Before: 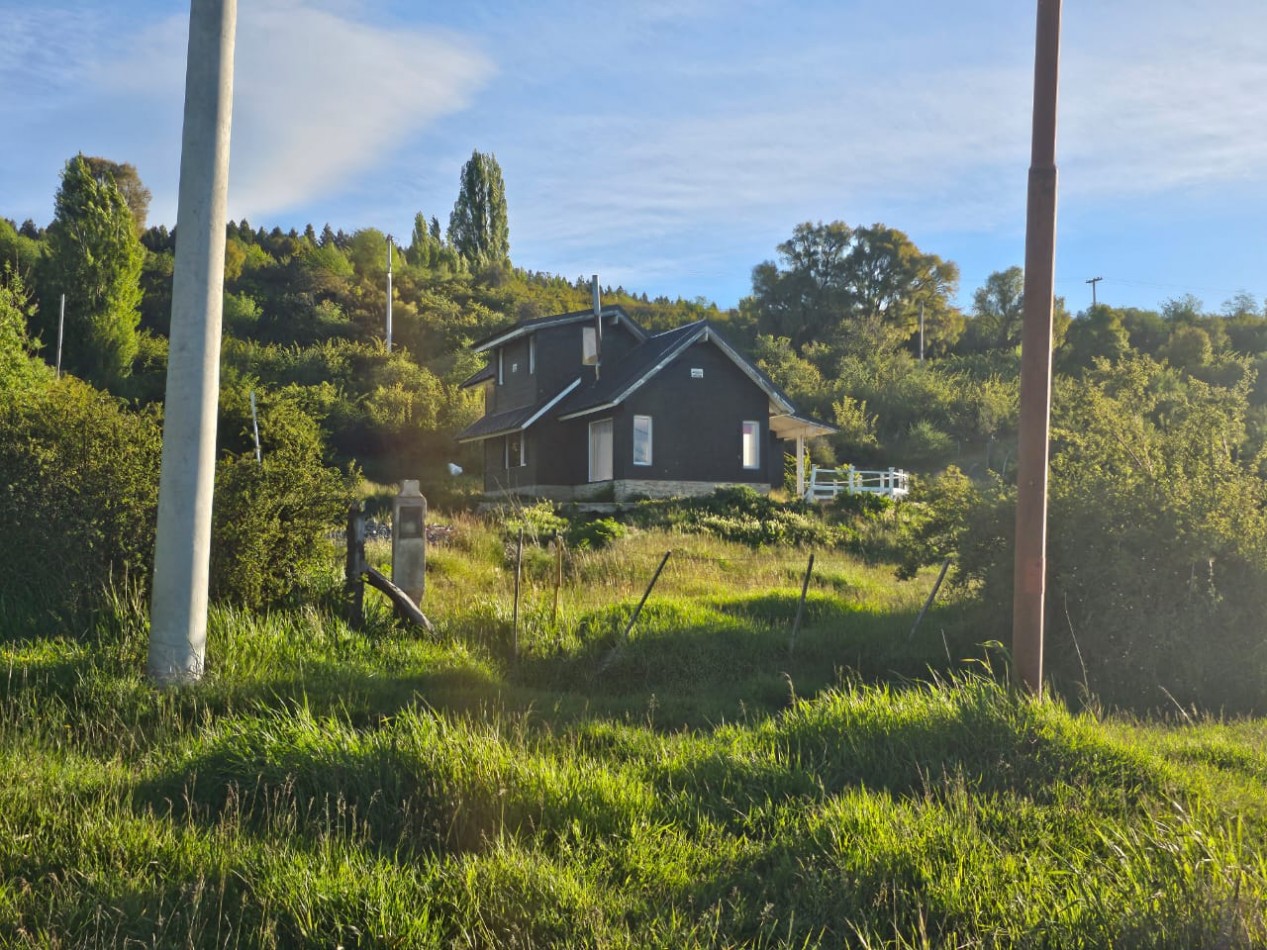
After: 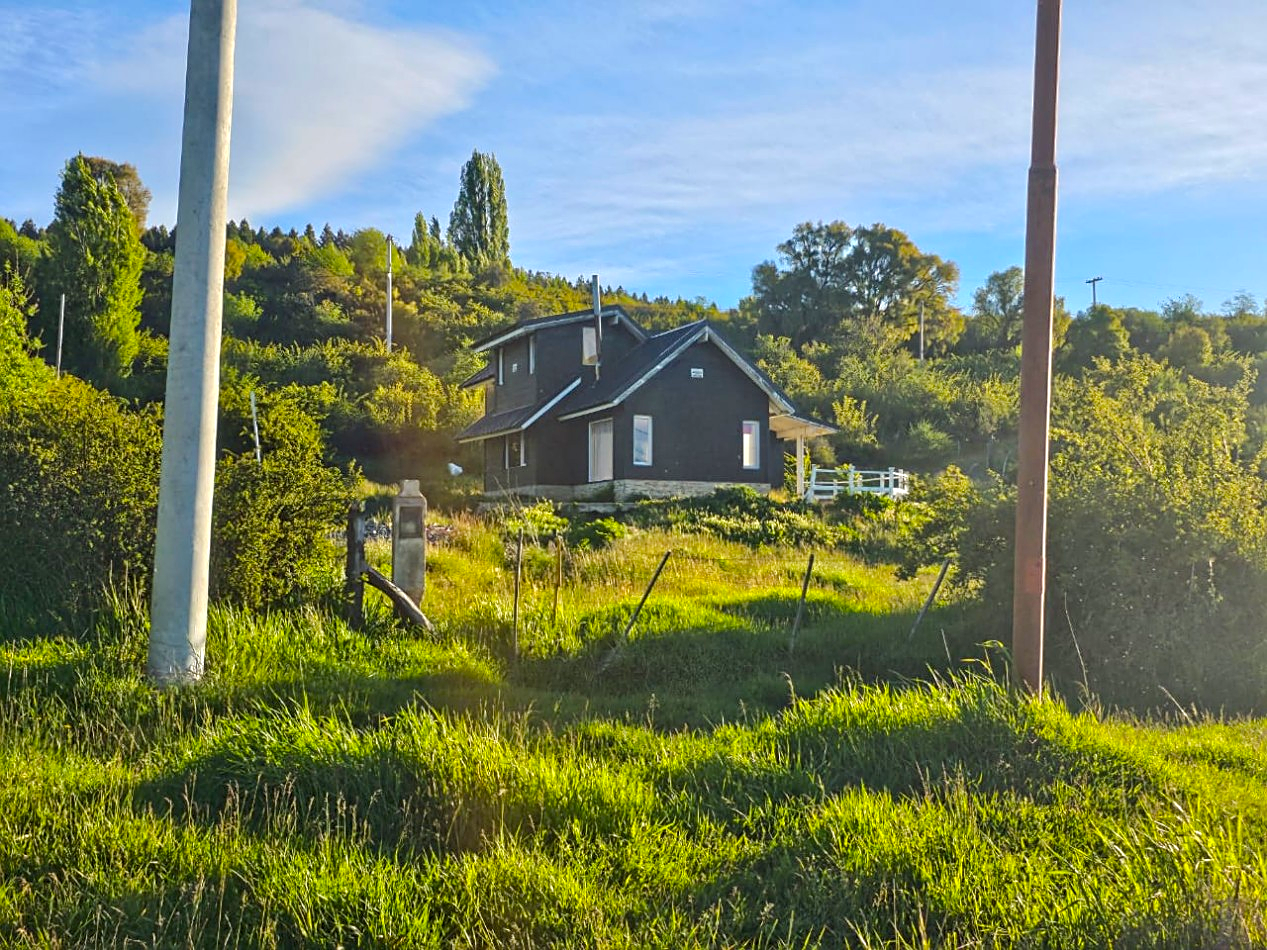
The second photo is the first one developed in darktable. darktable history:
color balance rgb: perceptual saturation grading › global saturation 25%, perceptual brilliance grading › mid-tones 10%, perceptual brilliance grading › shadows 15%, global vibrance 20%
sharpen: on, module defaults
local contrast: detail 130%
